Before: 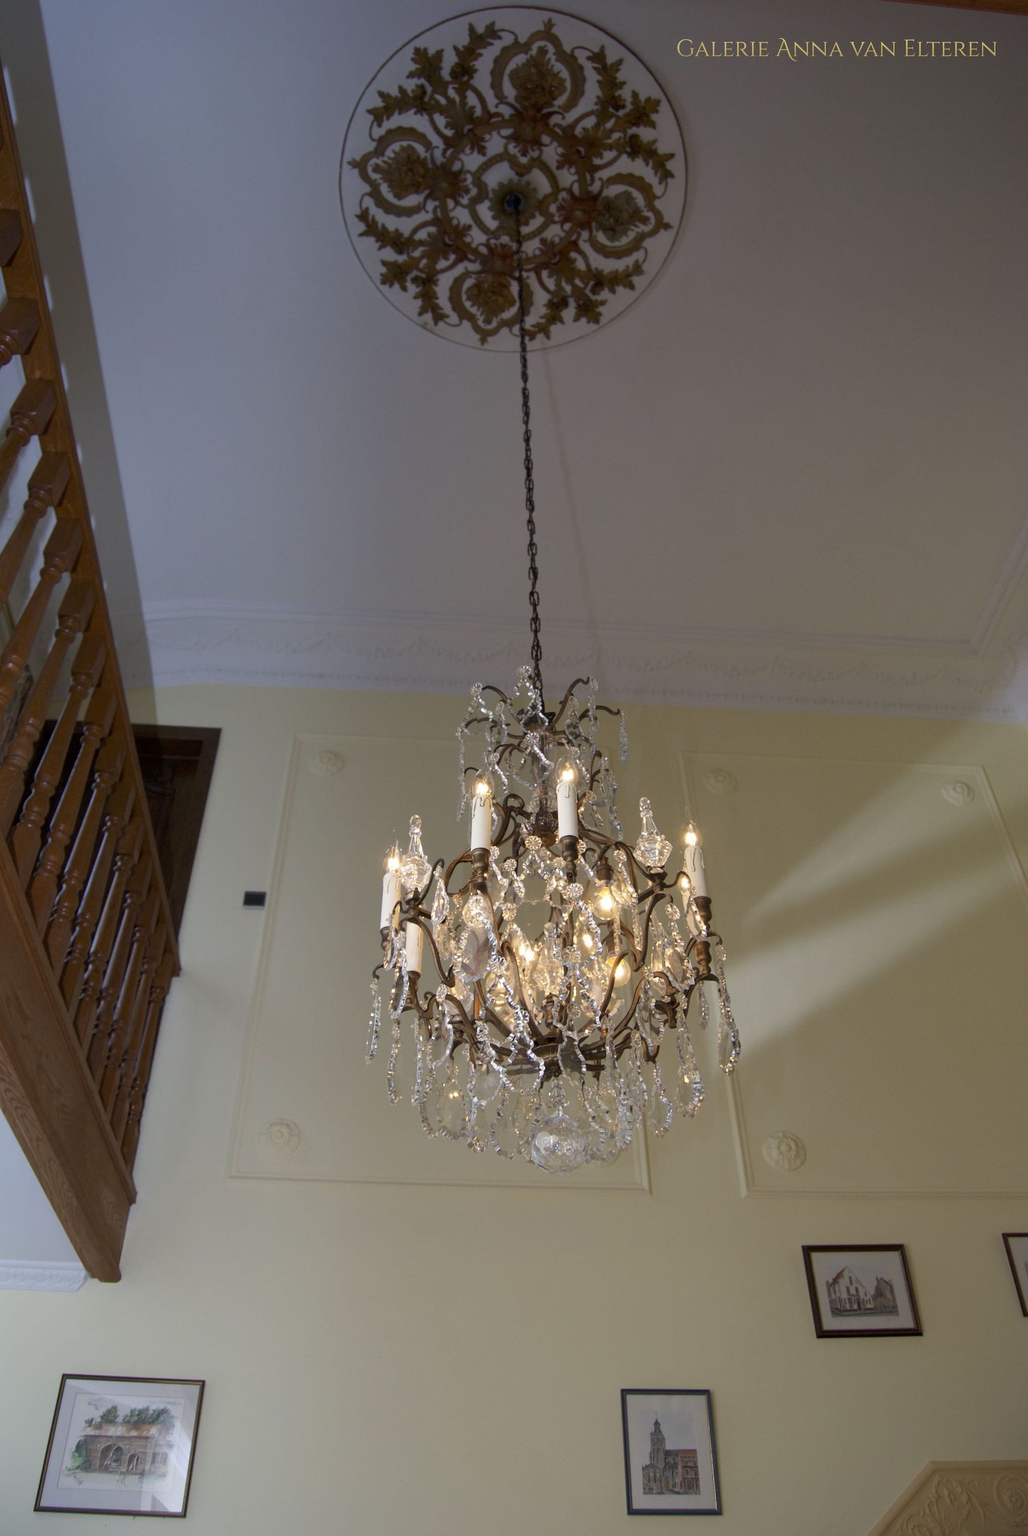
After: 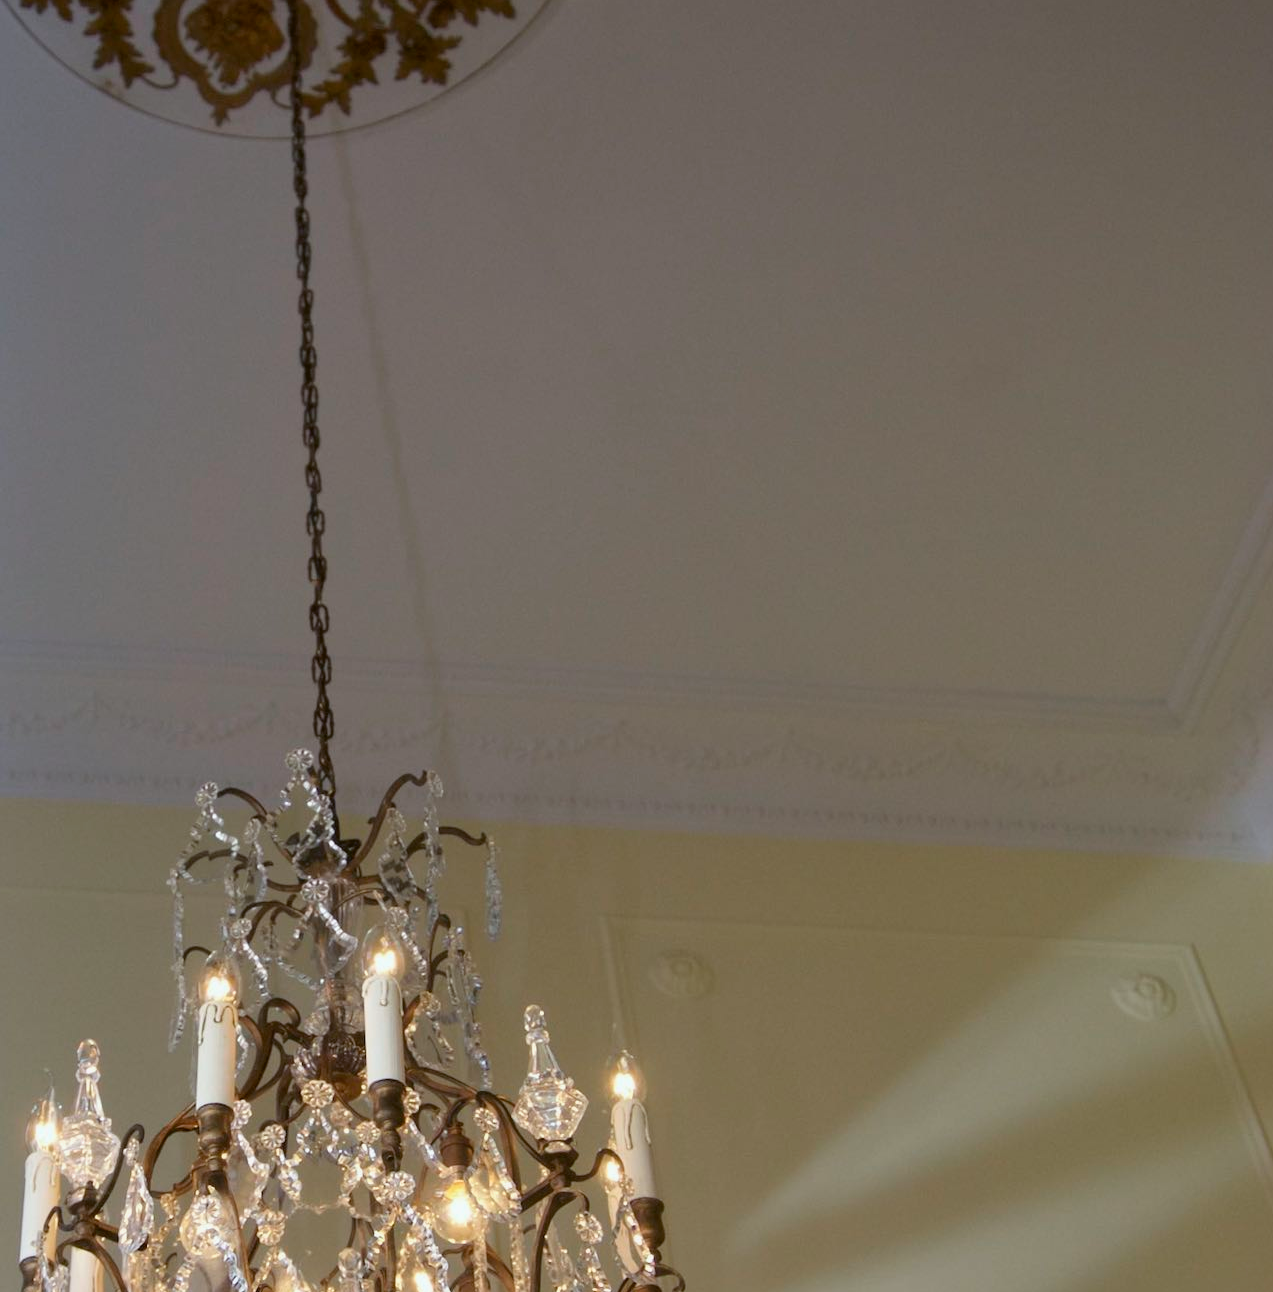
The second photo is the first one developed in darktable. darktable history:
color balance: lift [1.004, 1.002, 1.002, 0.998], gamma [1, 1.007, 1.002, 0.993], gain [1, 0.977, 1.013, 1.023], contrast -3.64%
crop: left 36.005%, top 18.293%, right 0.31%, bottom 38.444%
